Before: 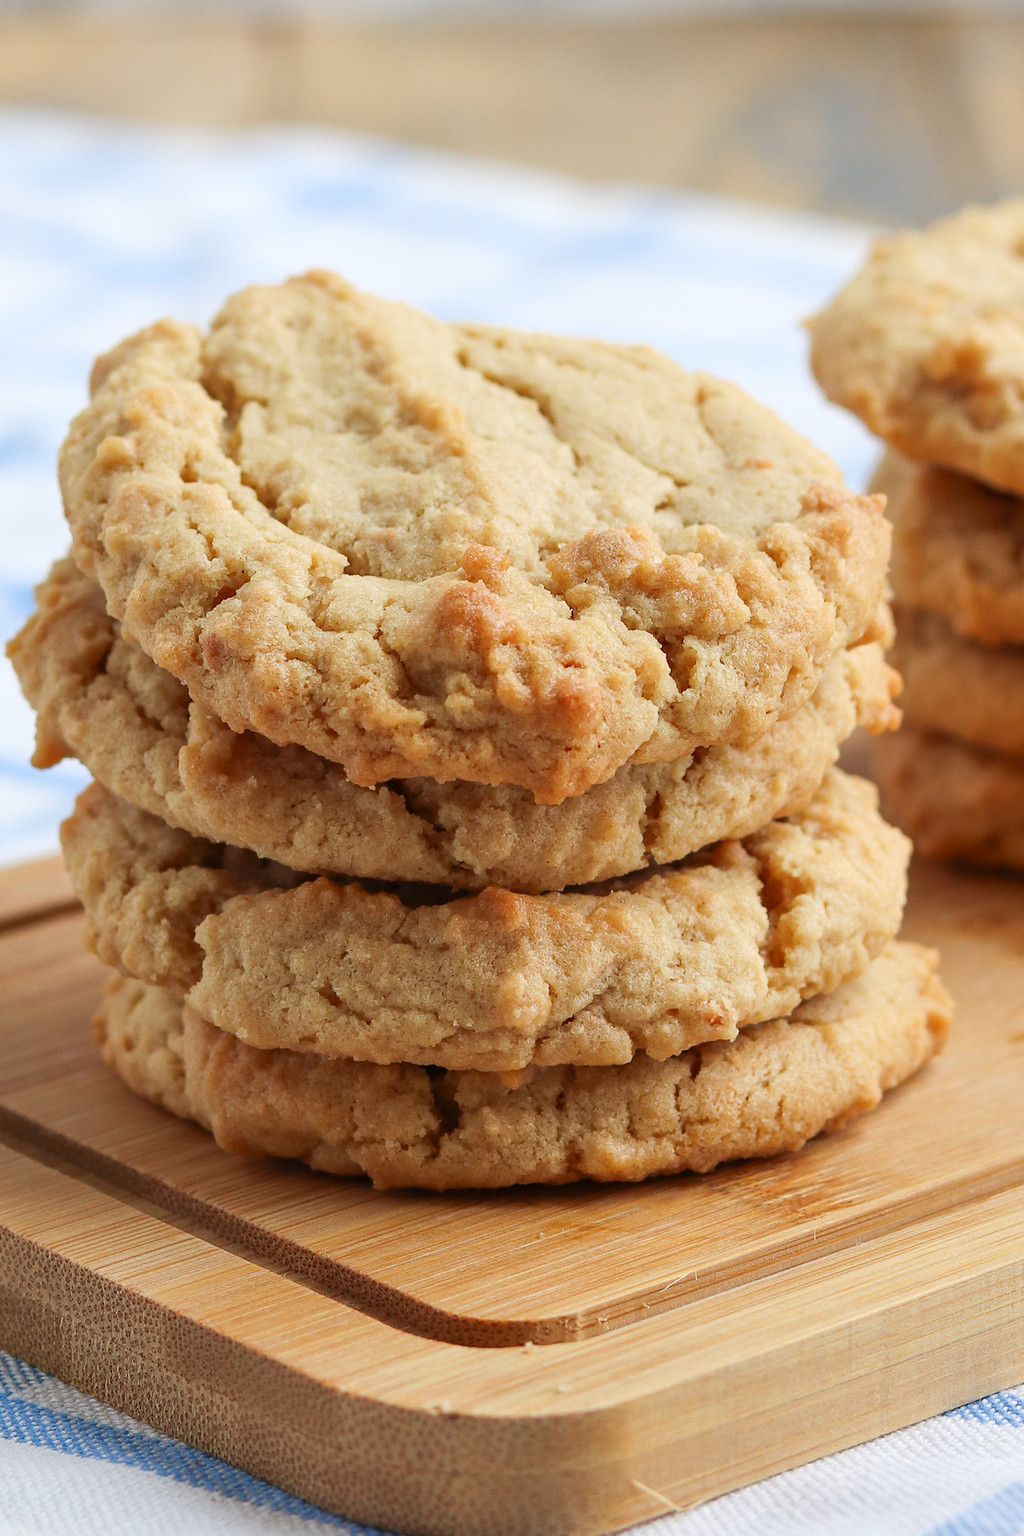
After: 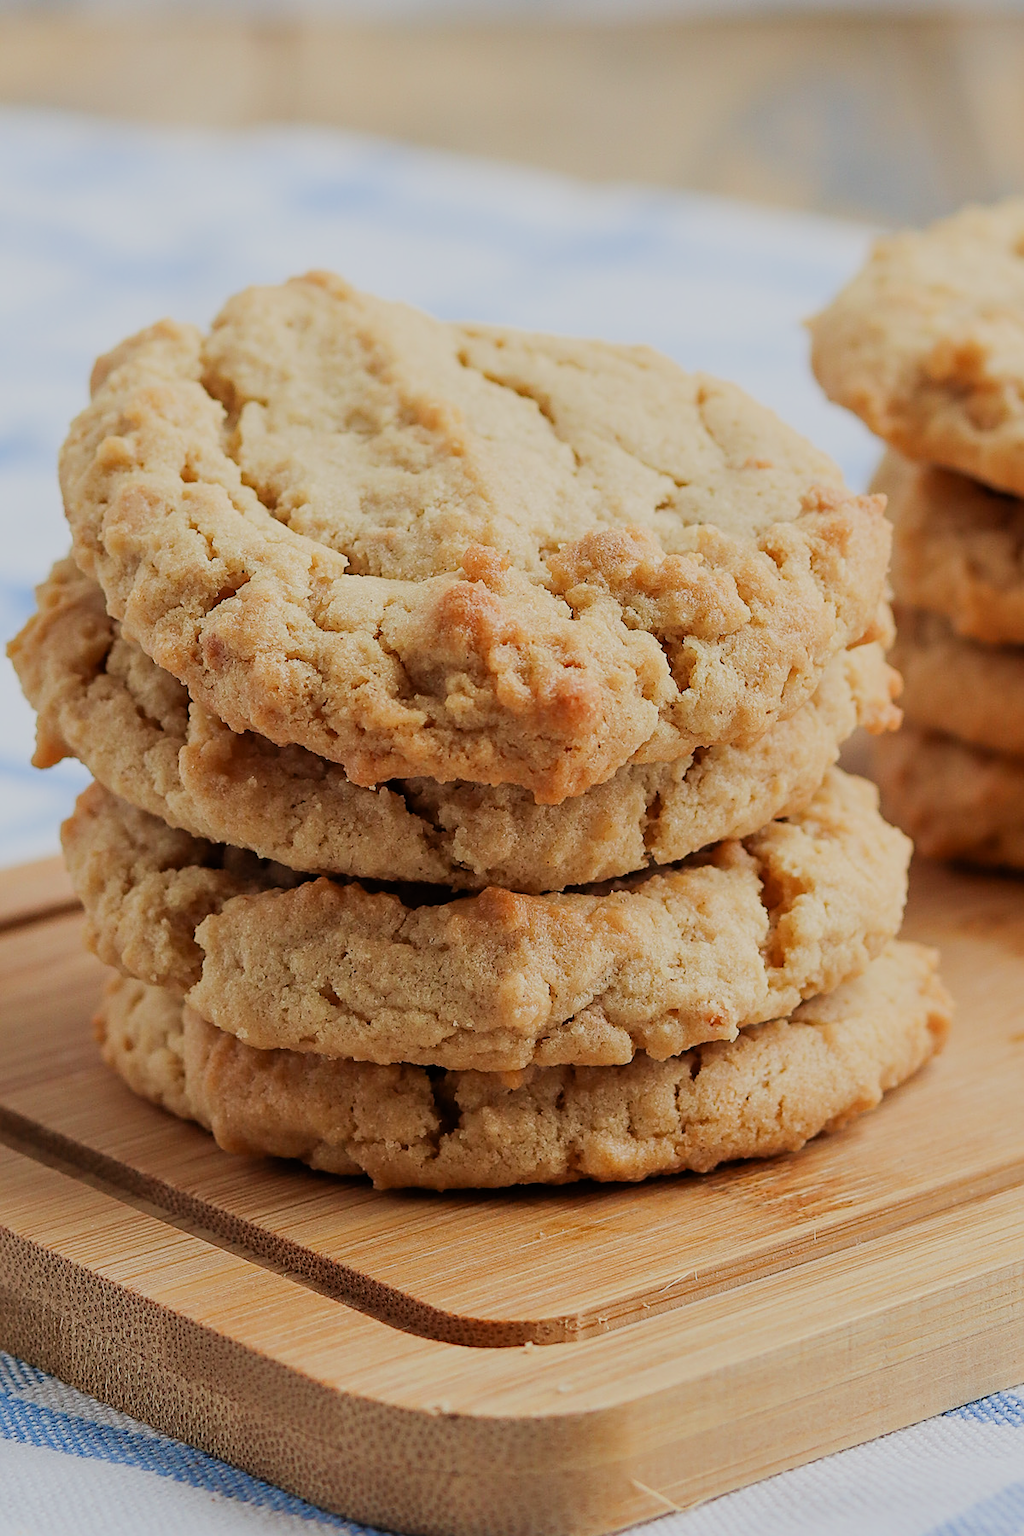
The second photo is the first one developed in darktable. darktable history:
sharpen: on, module defaults
filmic rgb: black relative exposure -7.32 EV, white relative exposure 5.09 EV, hardness 3.2
